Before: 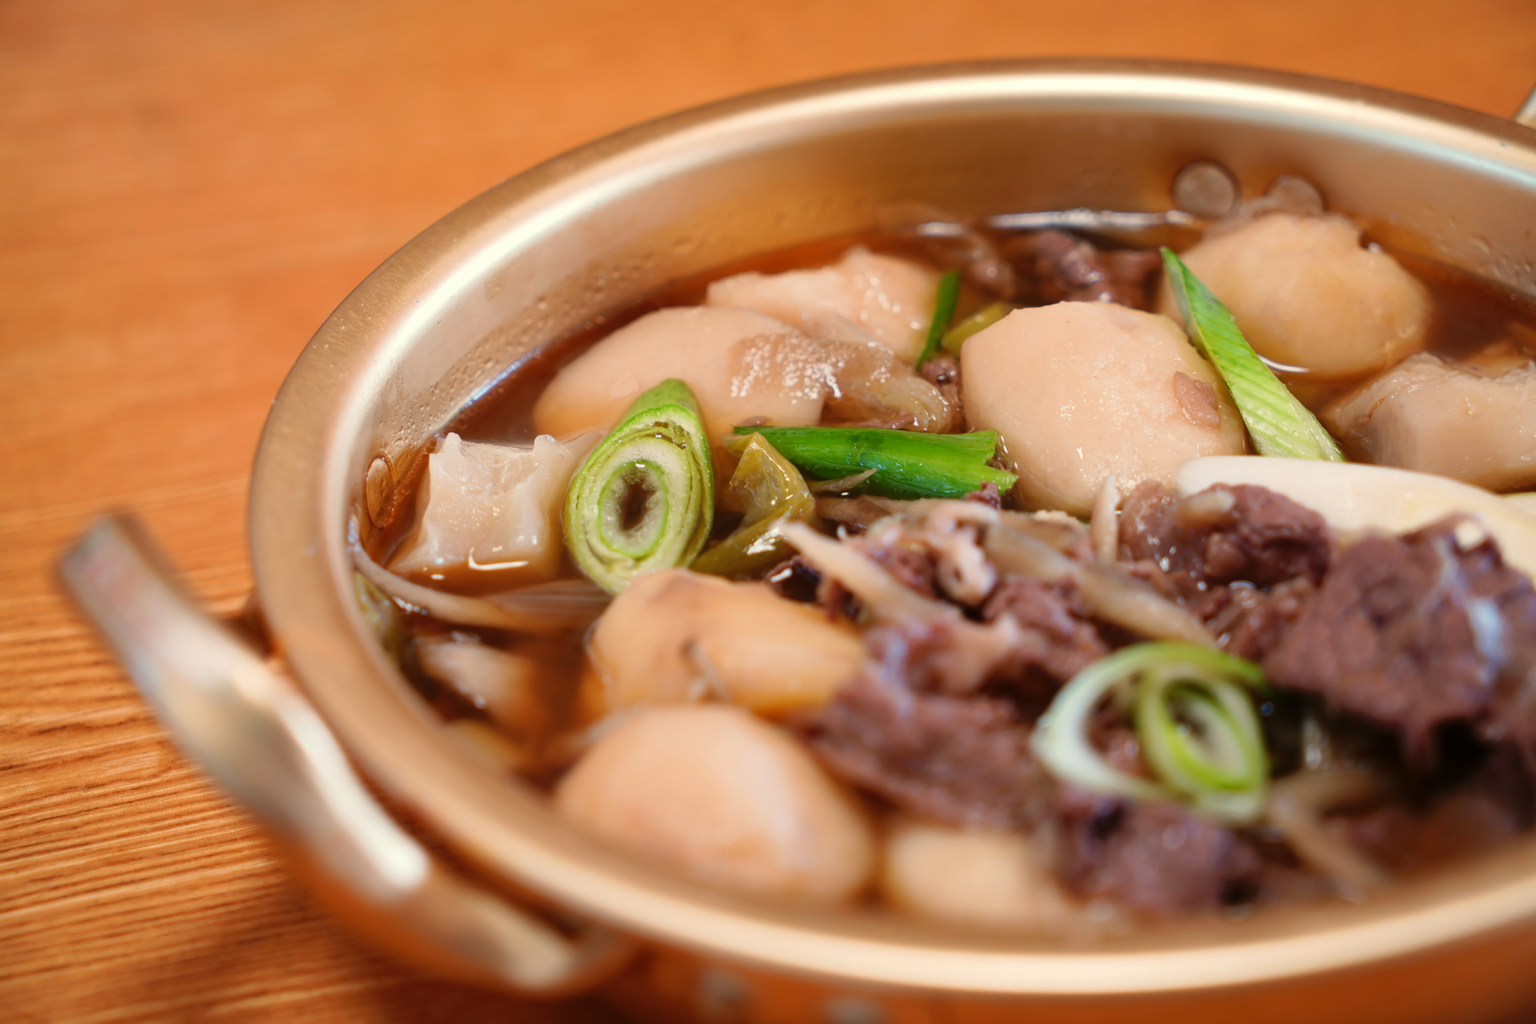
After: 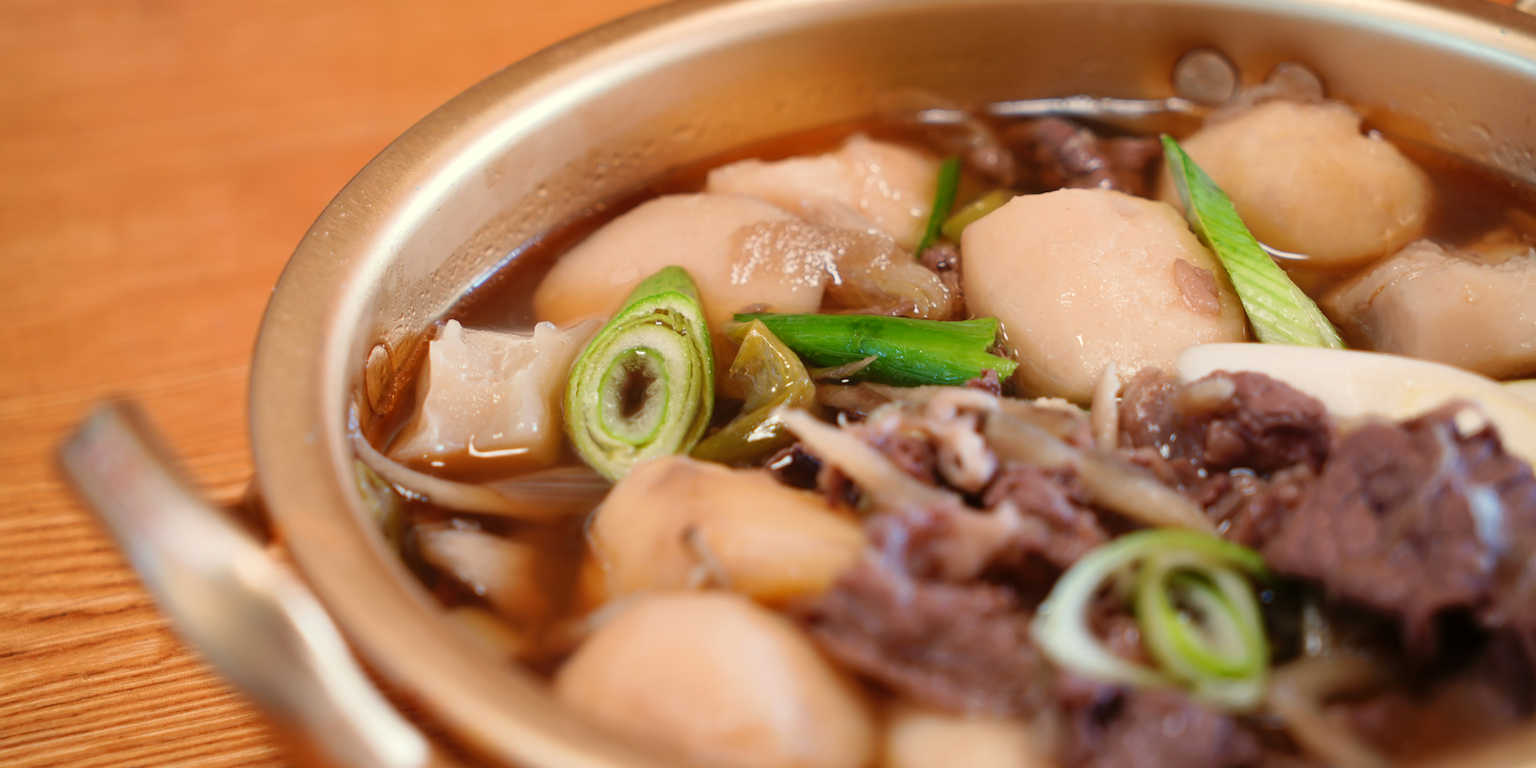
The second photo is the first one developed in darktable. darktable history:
crop: top 11.064%, bottom 13.874%
